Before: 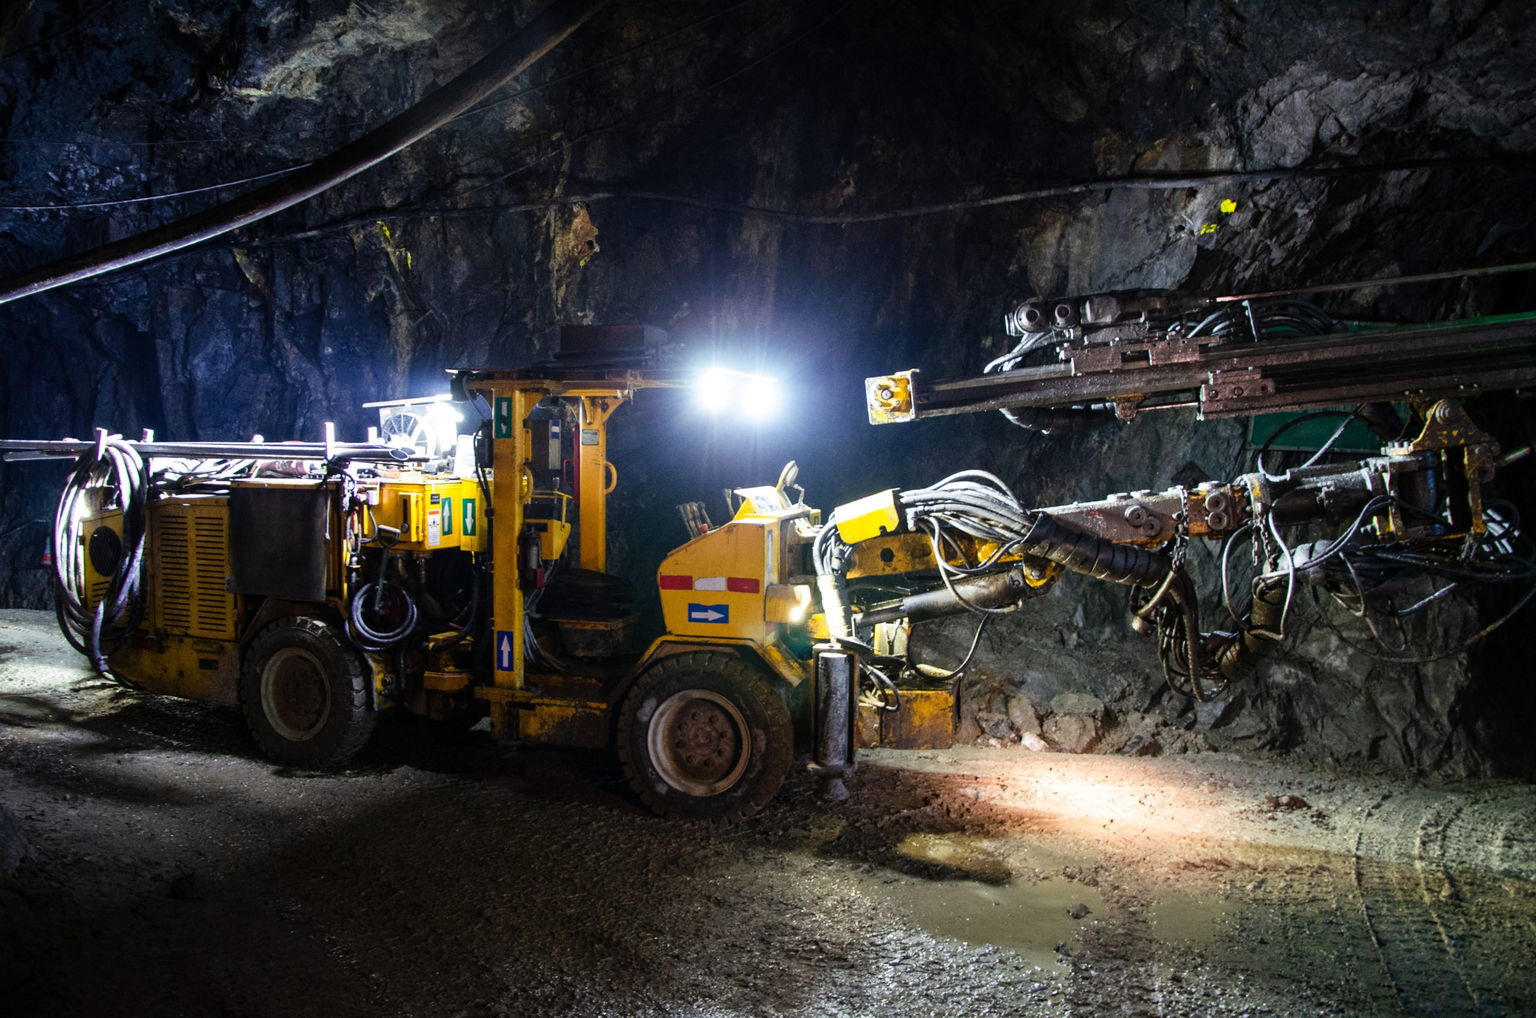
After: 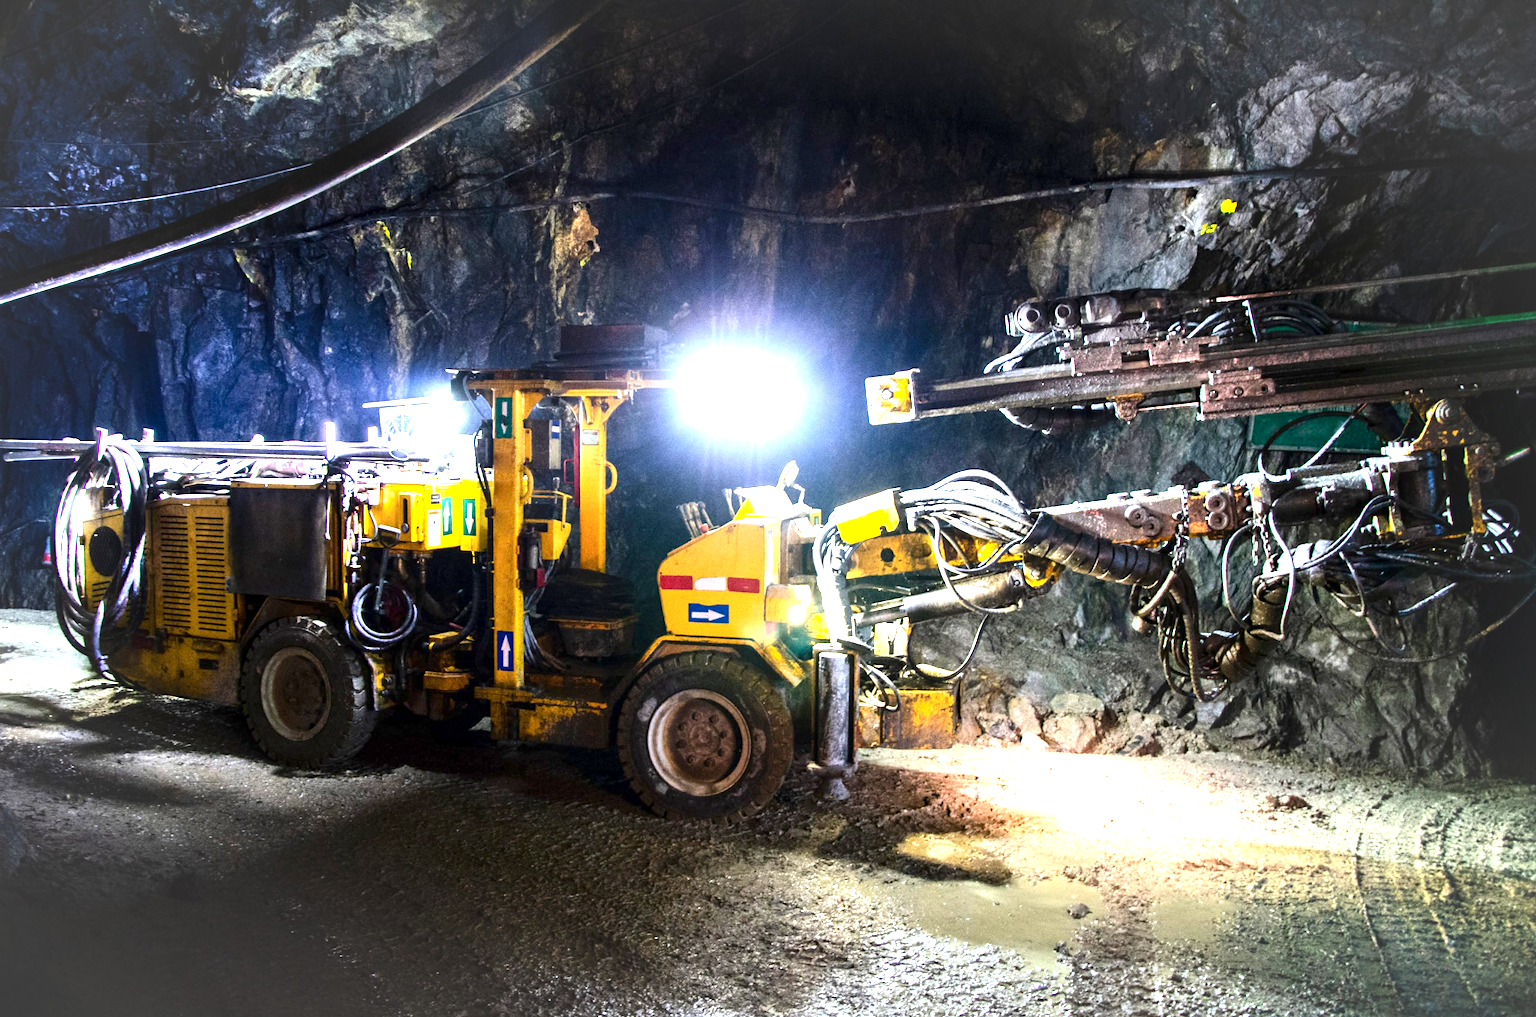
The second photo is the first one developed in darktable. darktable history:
vignetting: brightness 0.047, saturation -0.002, automatic ratio true
exposure: black level correction 0.001, exposure 1.71 EV, compensate exposure bias true, compensate highlight preservation false
contrast brightness saturation: contrast 0.143
